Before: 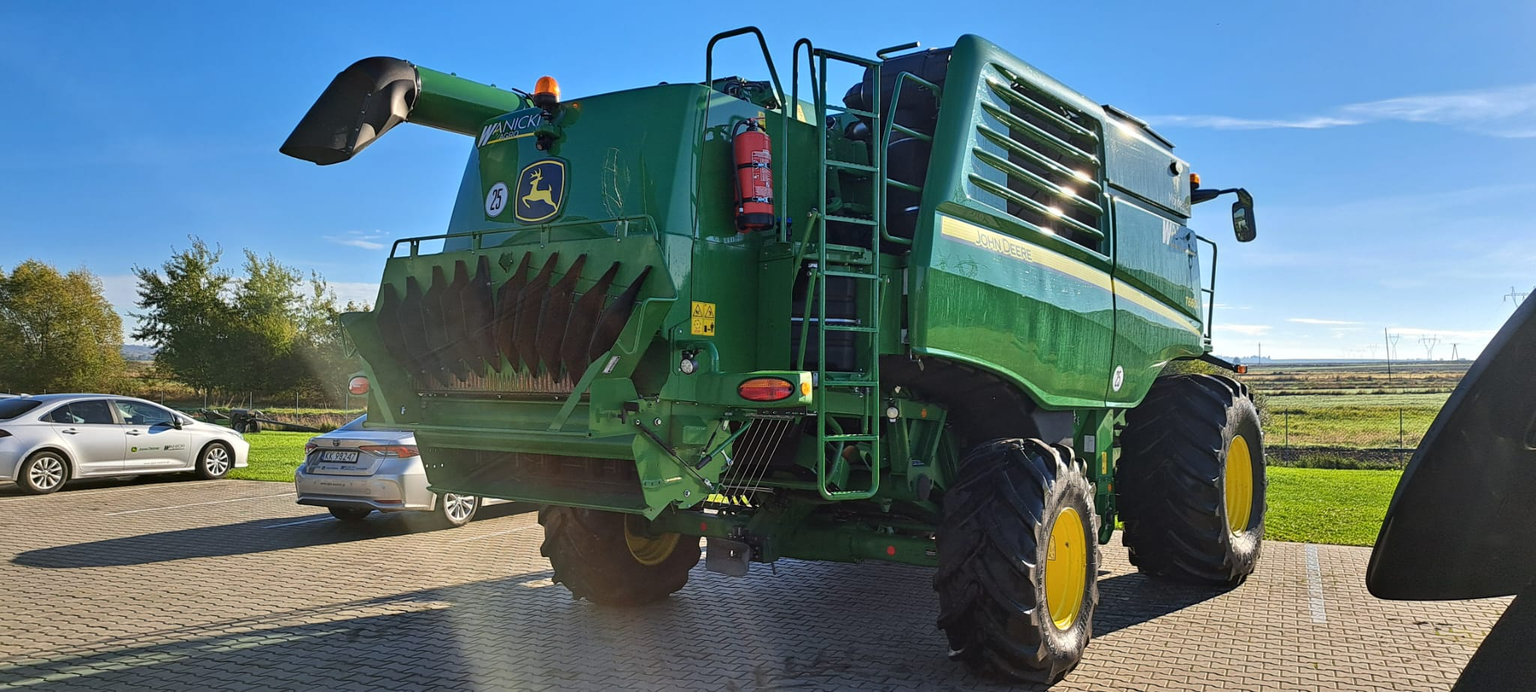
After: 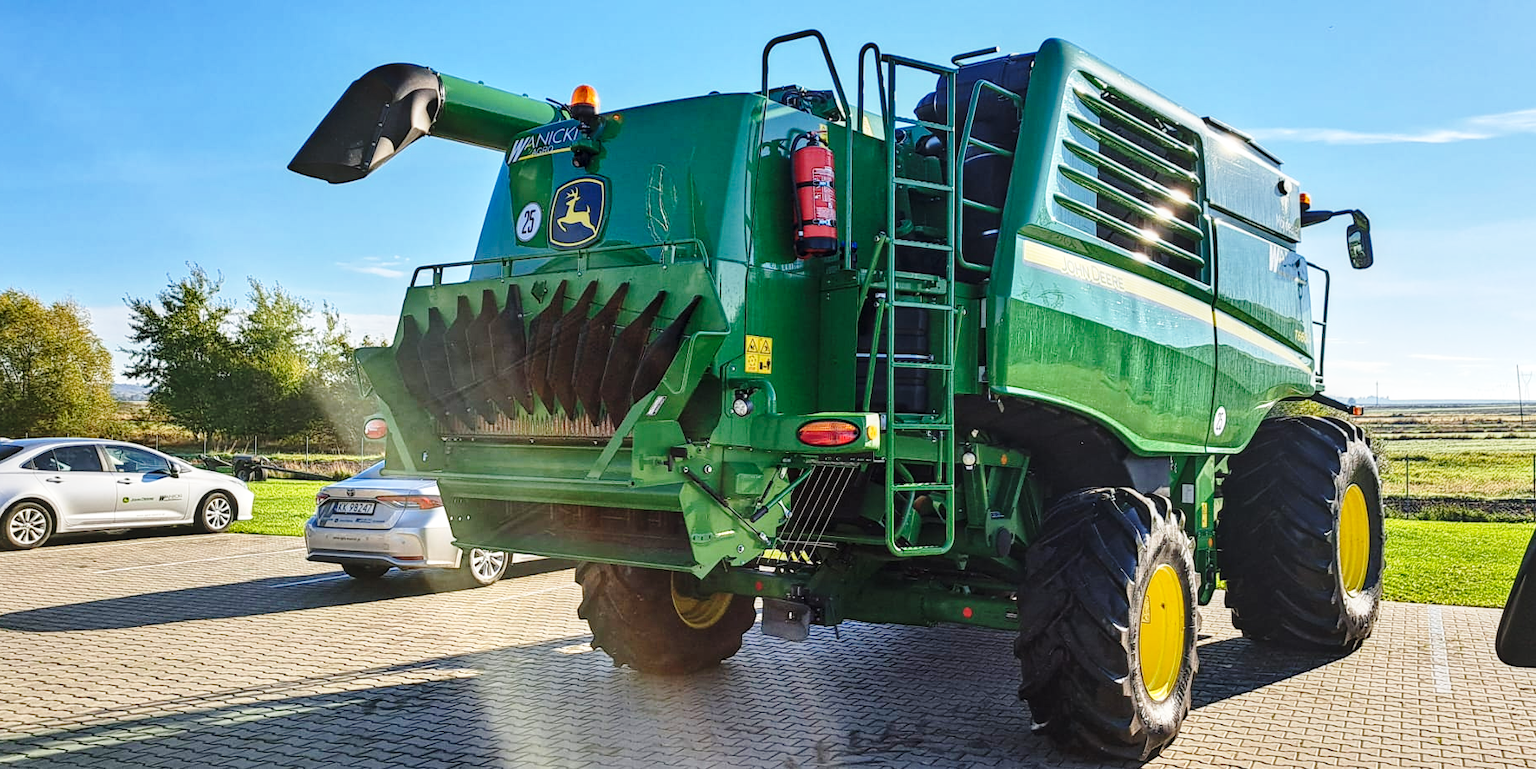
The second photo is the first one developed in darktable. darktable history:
local contrast: on, module defaults
crop and rotate: left 1.393%, right 8.623%
base curve: curves: ch0 [(0, 0) (0.028, 0.03) (0.121, 0.232) (0.46, 0.748) (0.859, 0.968) (1, 1)], preserve colors none
